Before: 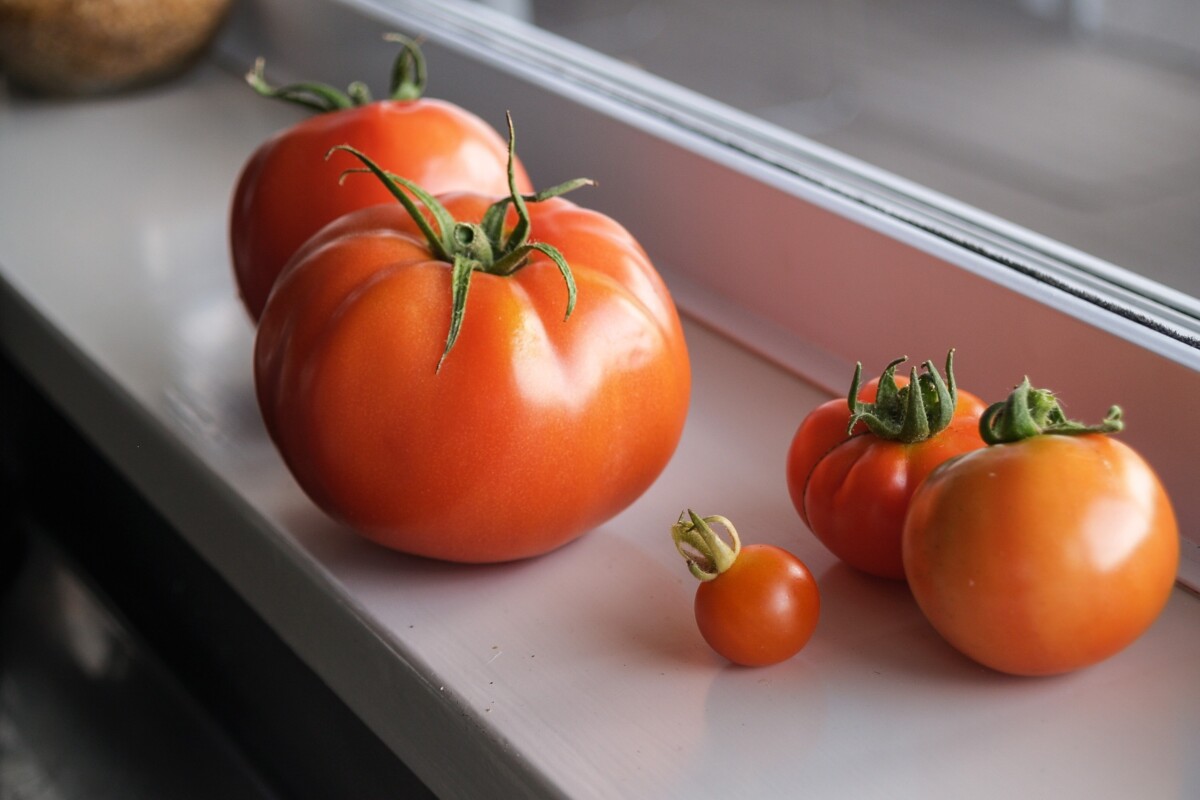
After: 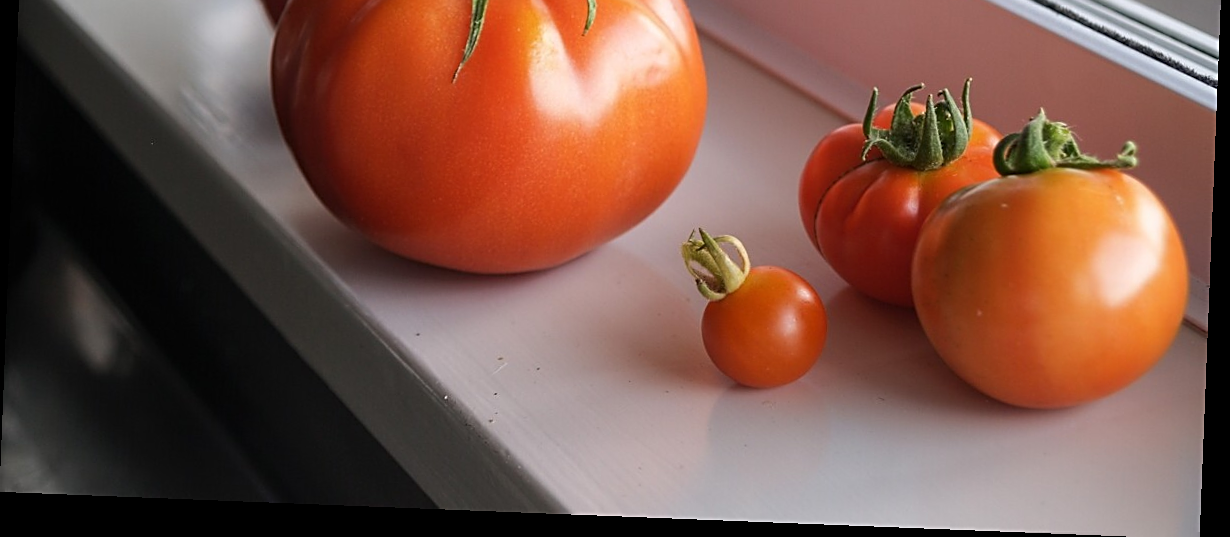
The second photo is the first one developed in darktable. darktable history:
rotate and perspective: rotation 2.27°, automatic cropping off
crop and rotate: top 36.435%
sharpen: on, module defaults
